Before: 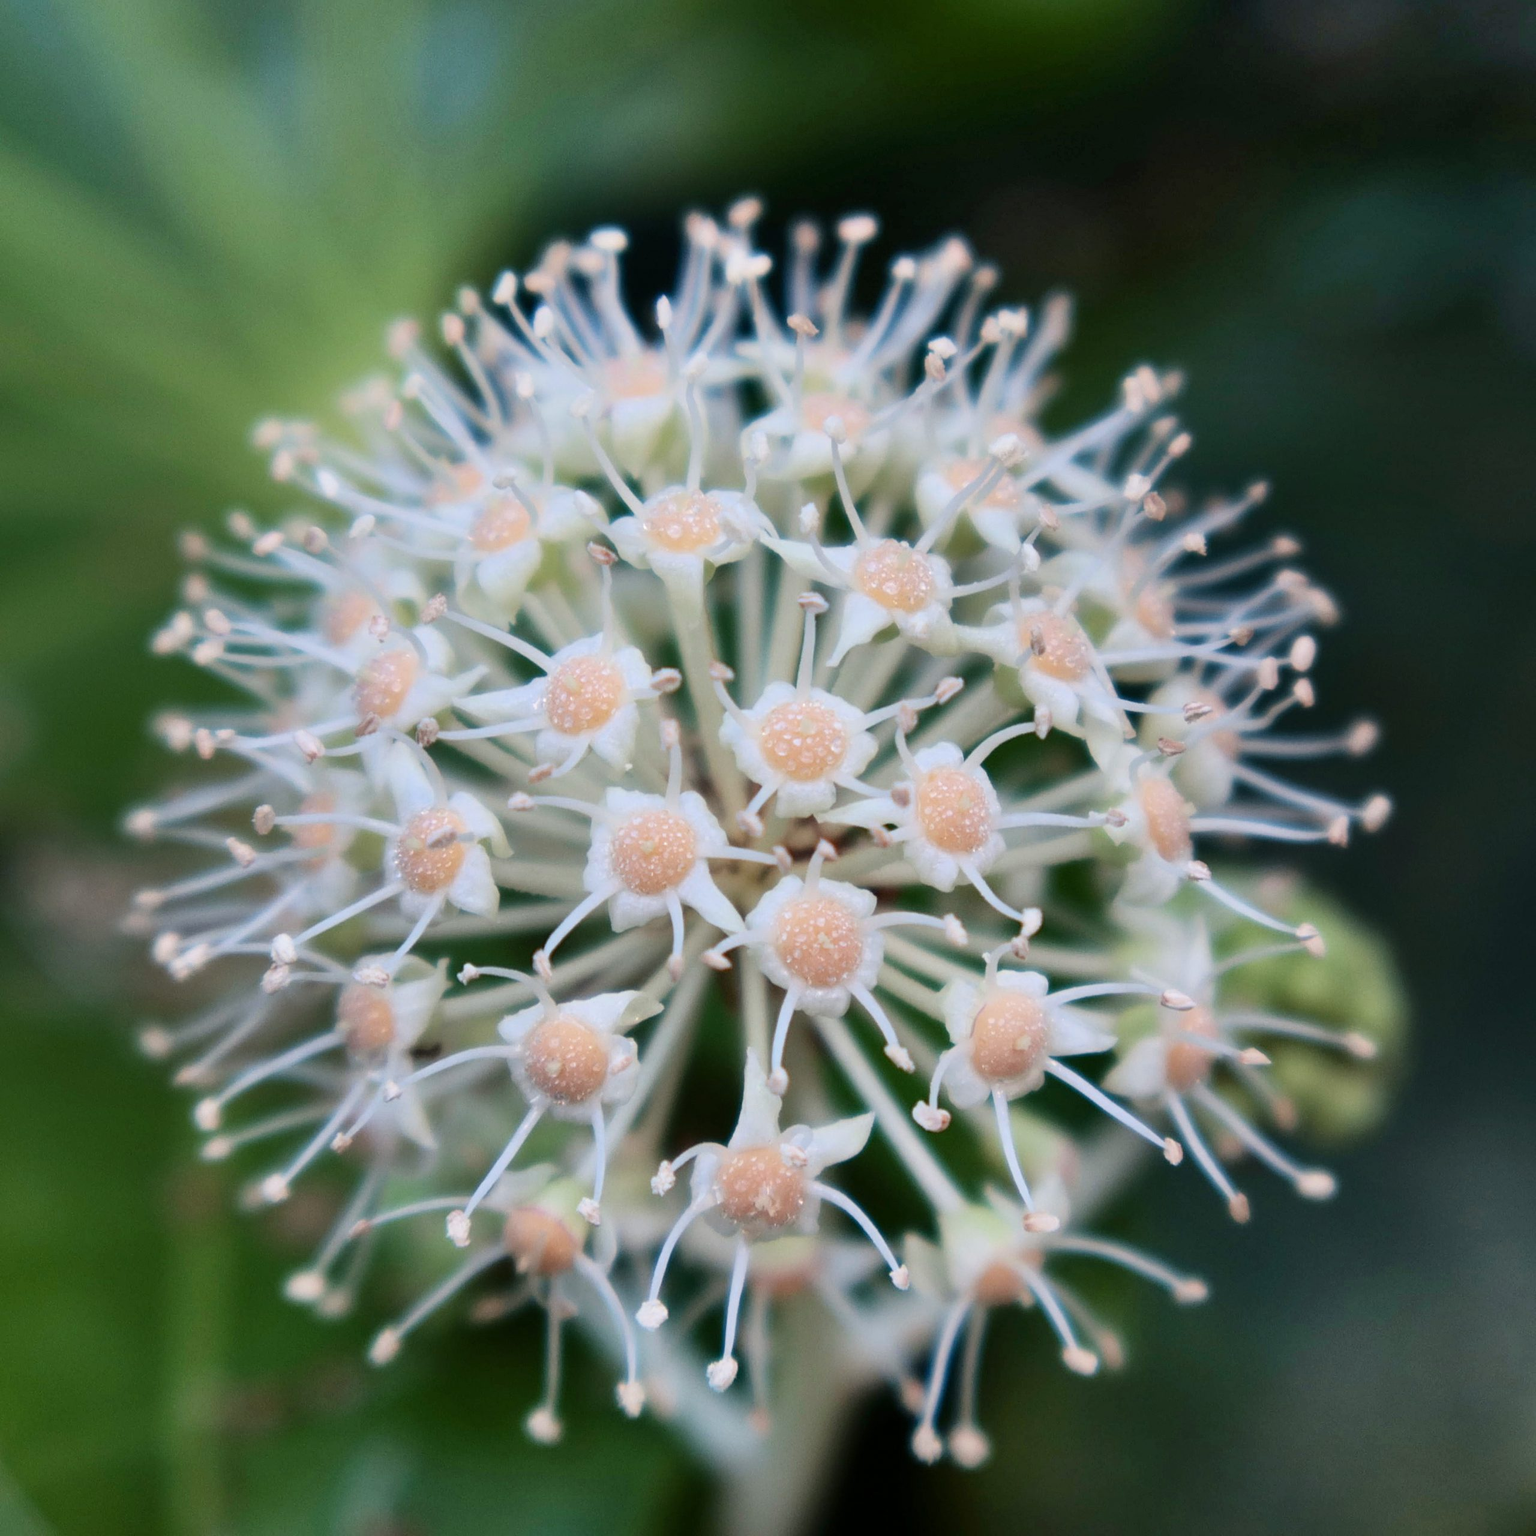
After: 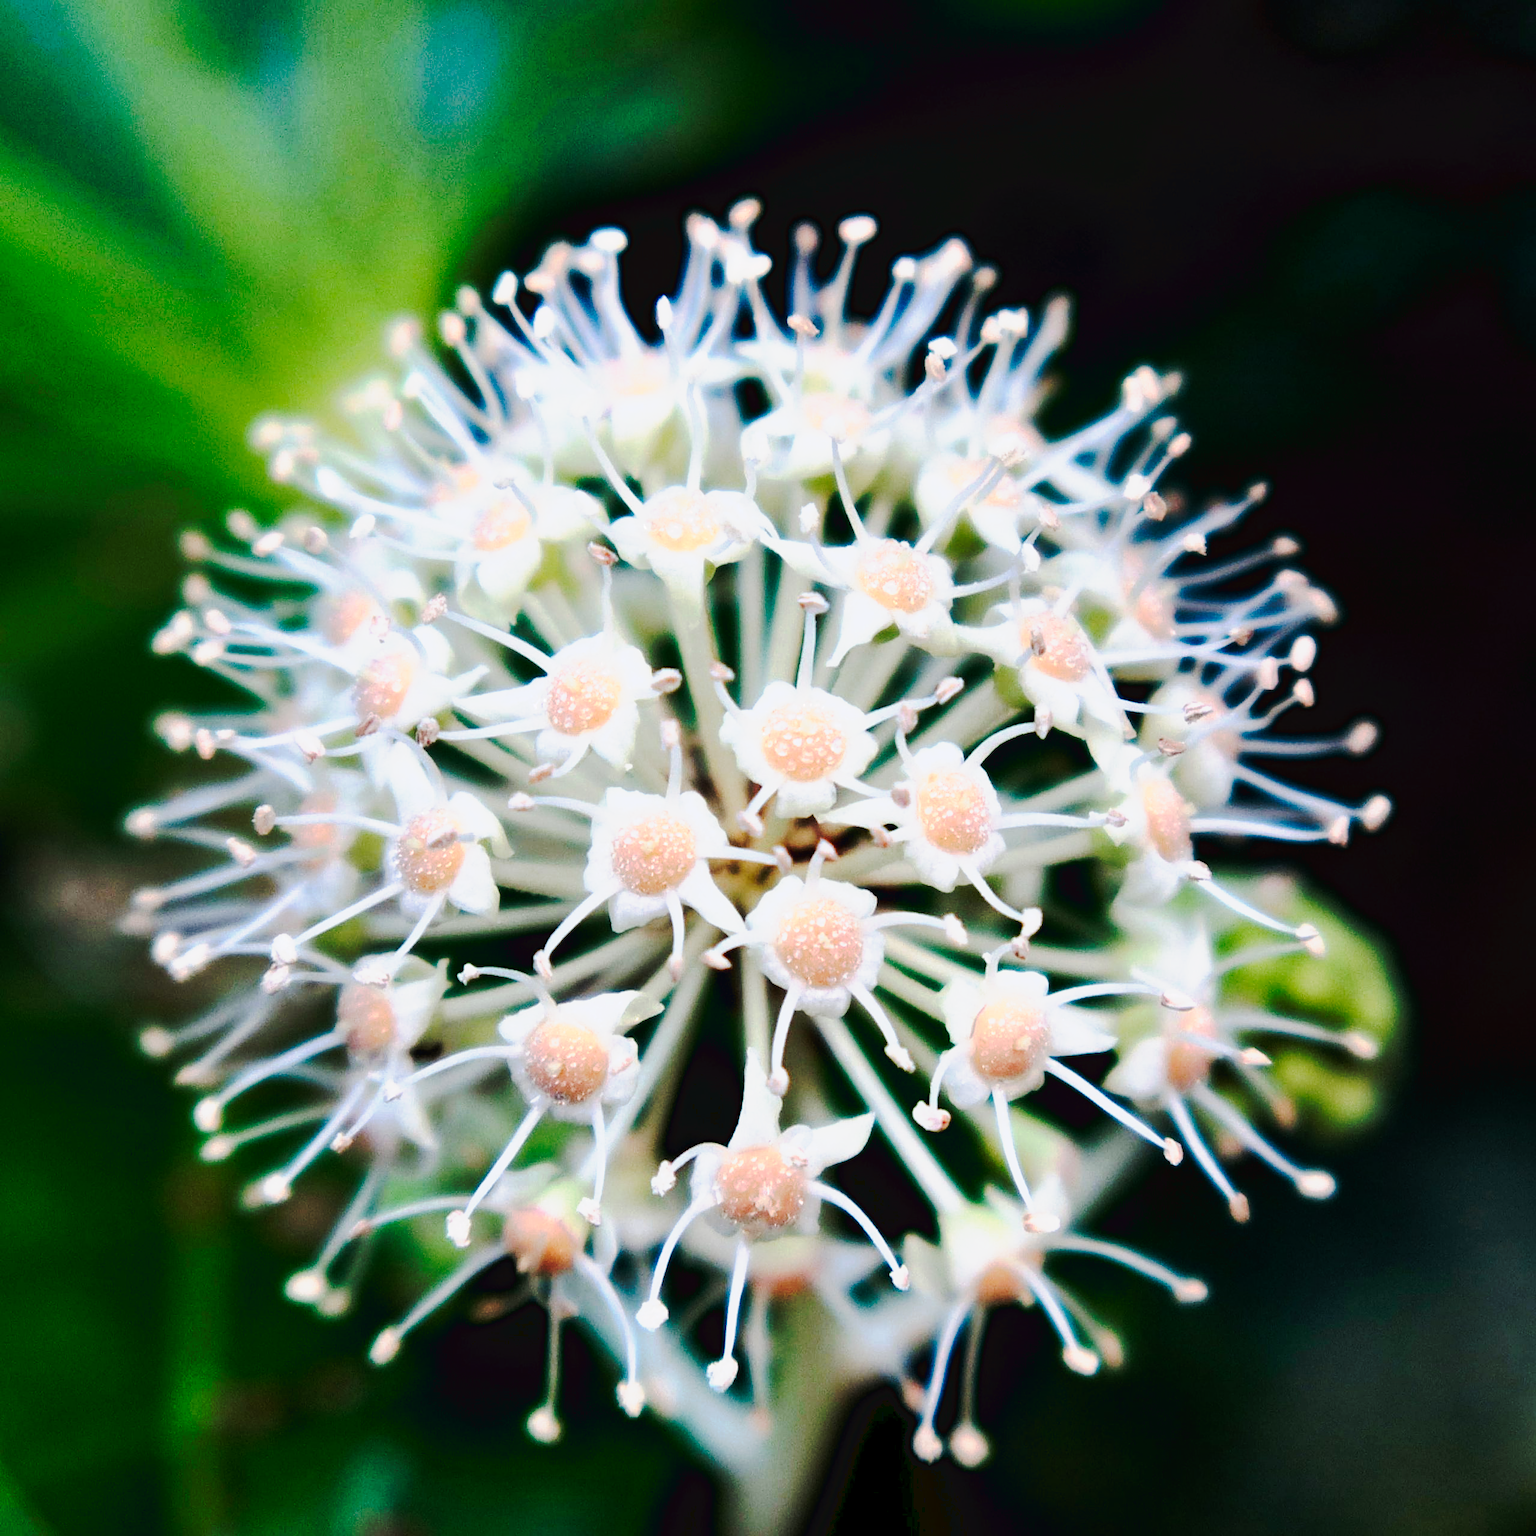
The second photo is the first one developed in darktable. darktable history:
sharpen: amount 0.203
exposure: black level correction 0.001, compensate exposure bias true, compensate highlight preservation false
tone curve: curves: ch0 [(0, 0) (0.003, 0.043) (0.011, 0.043) (0.025, 0.035) (0.044, 0.042) (0.069, 0.035) (0.1, 0.03) (0.136, 0.017) (0.177, 0.03) (0.224, 0.06) (0.277, 0.118) (0.335, 0.189) (0.399, 0.297) (0.468, 0.483) (0.543, 0.631) (0.623, 0.746) (0.709, 0.823) (0.801, 0.944) (0.898, 0.966) (1, 1)], preserve colors none
